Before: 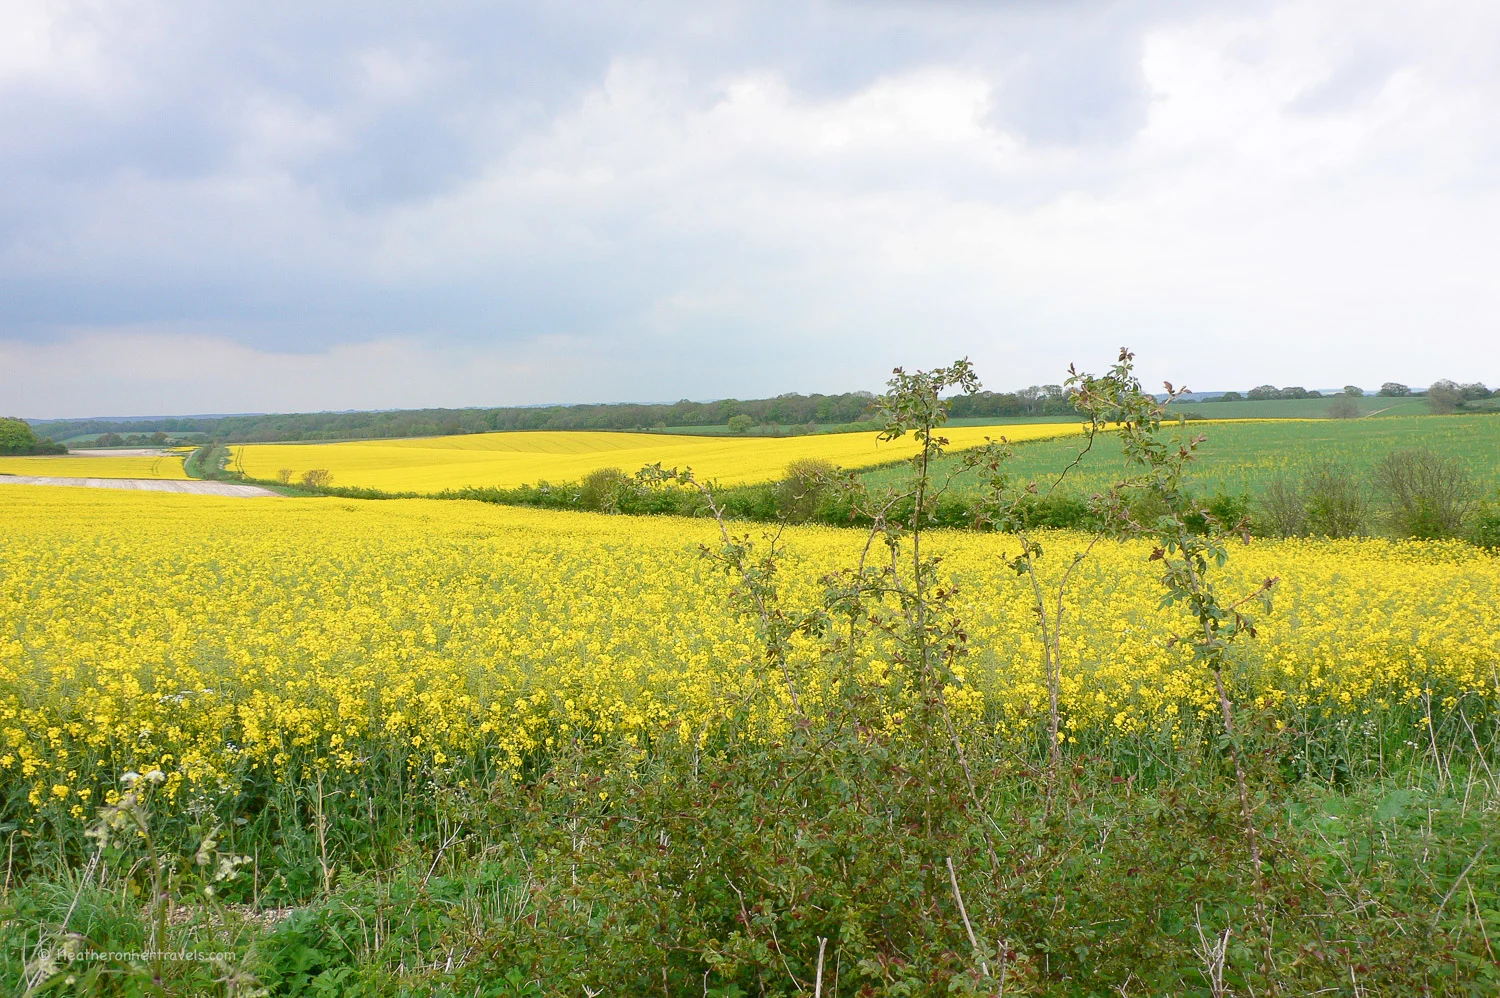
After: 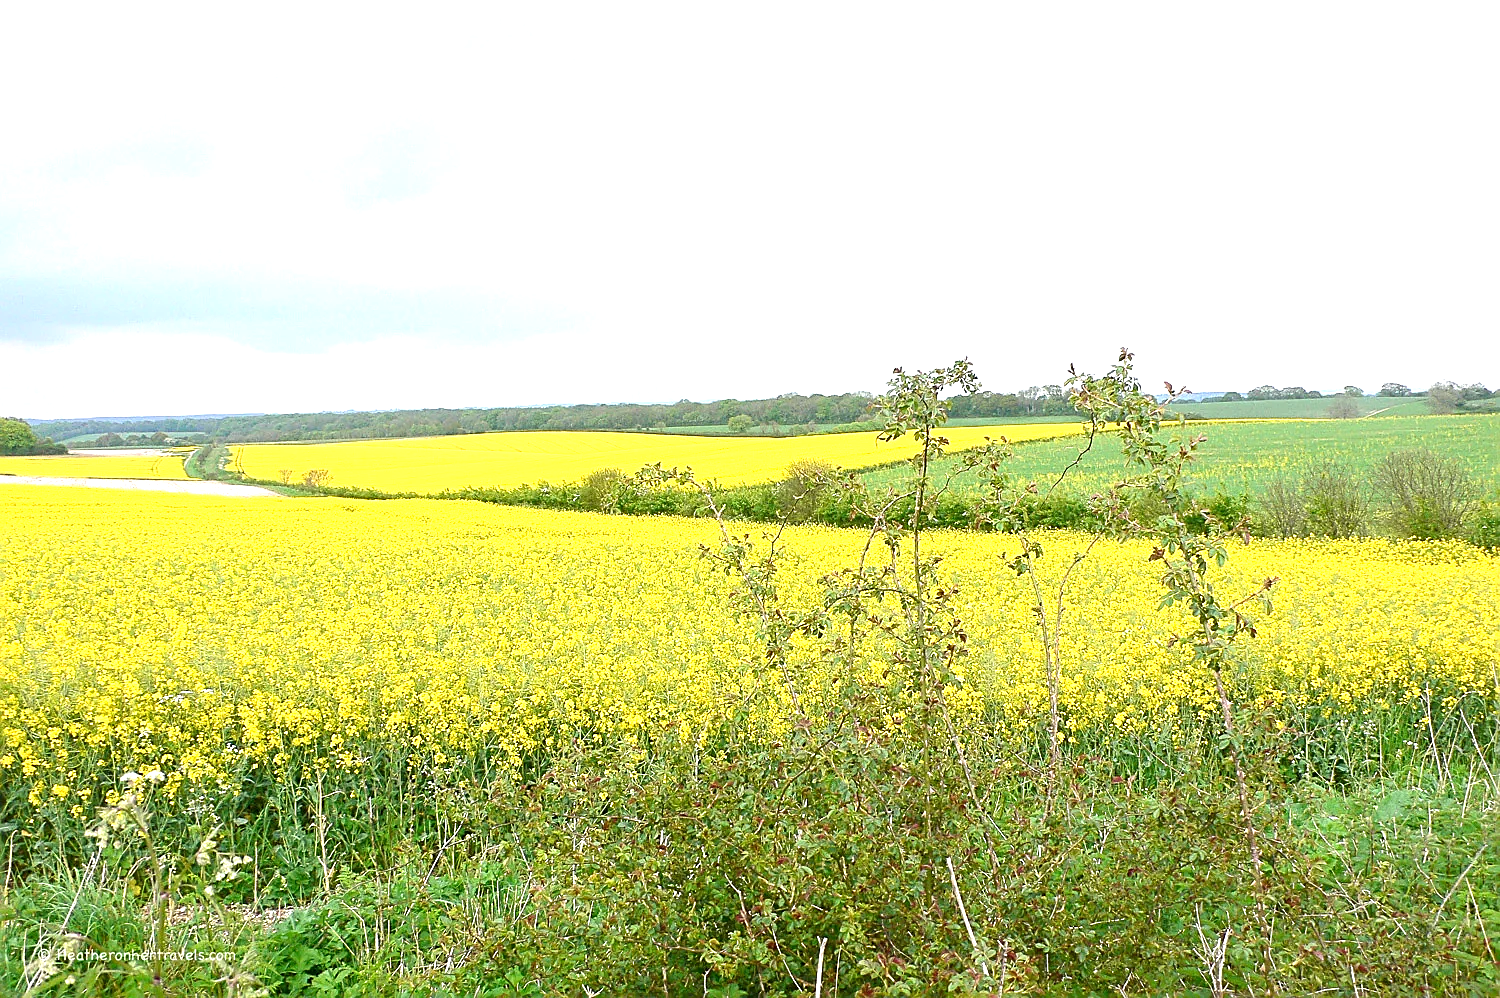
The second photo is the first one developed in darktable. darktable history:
sharpen: amount 0.75
exposure: black level correction 0.001, exposure 0.955 EV, compensate exposure bias true, compensate highlight preservation false
